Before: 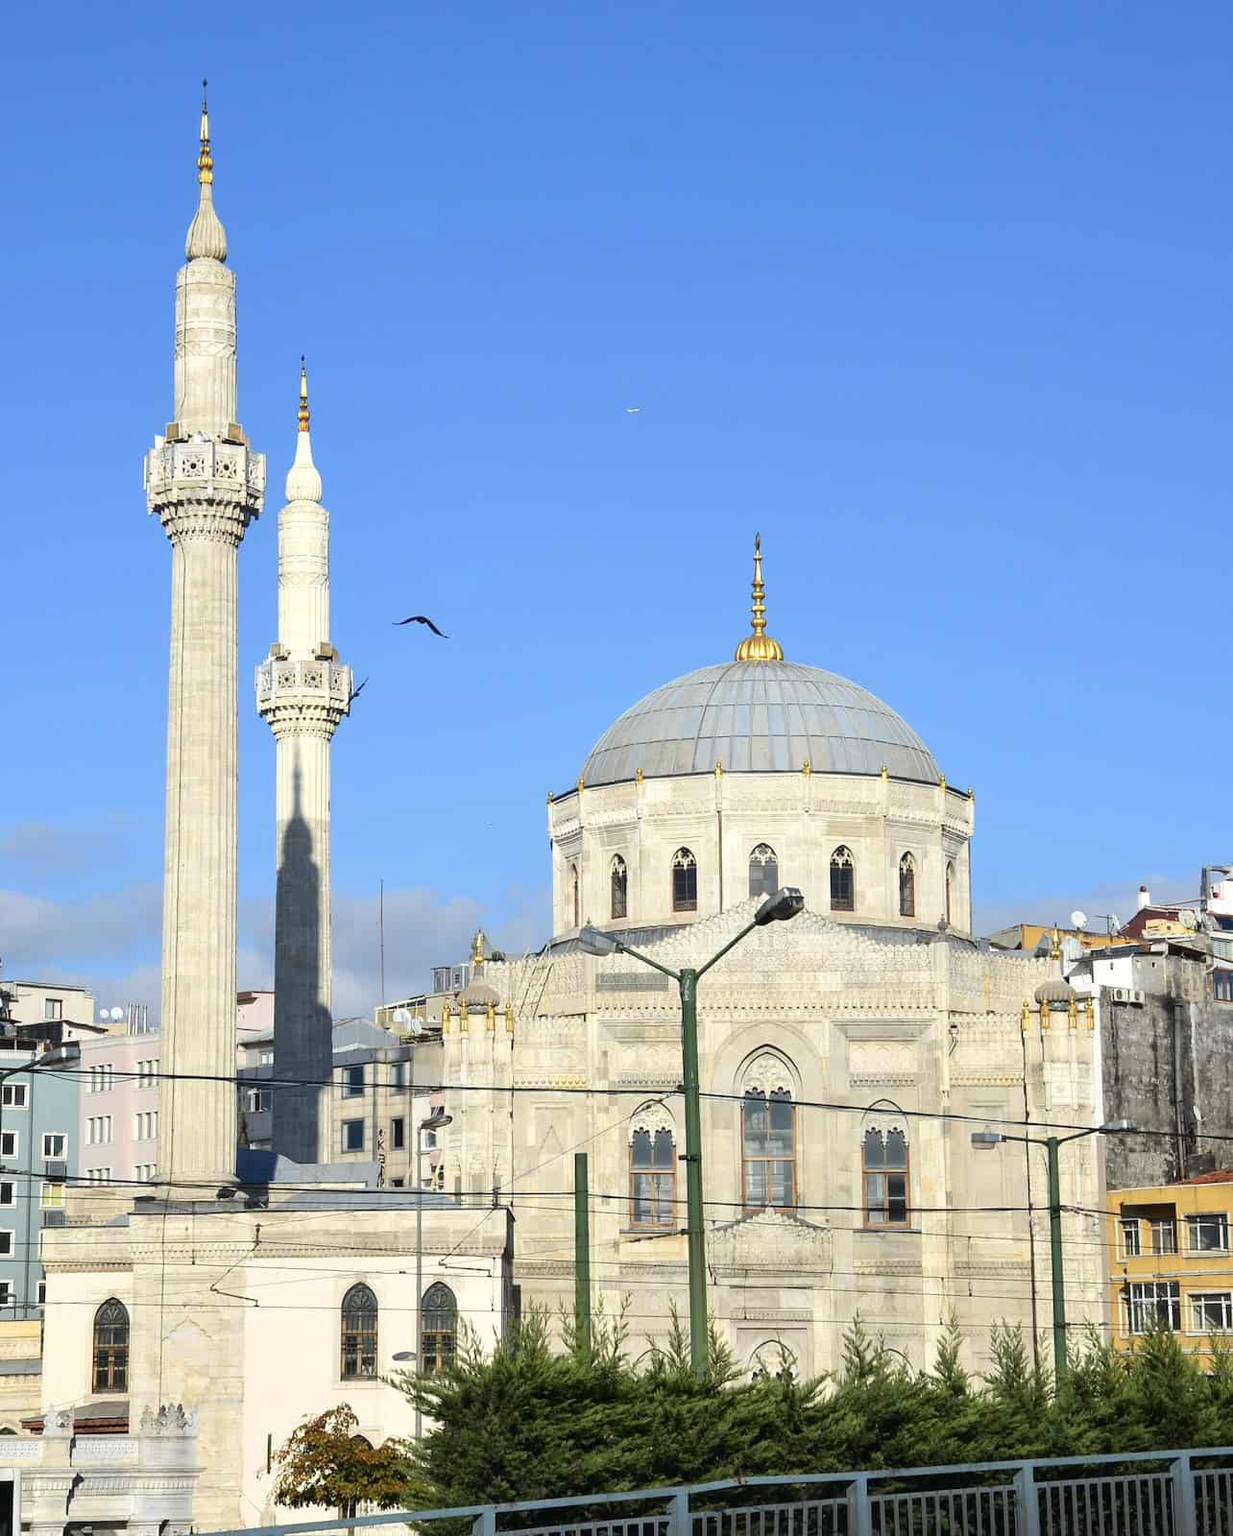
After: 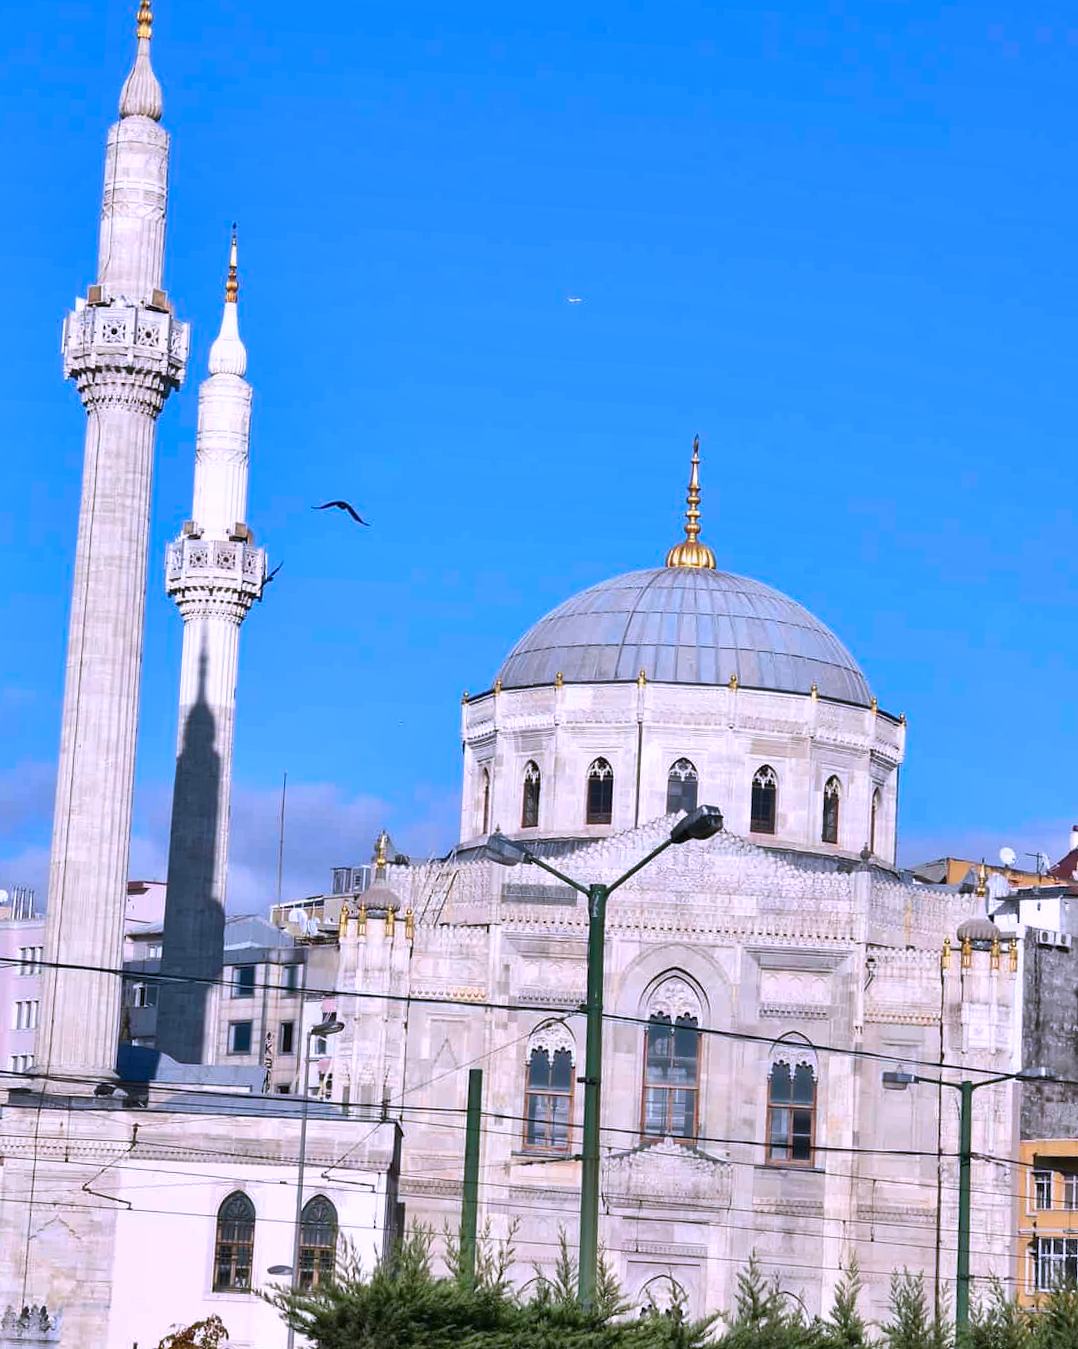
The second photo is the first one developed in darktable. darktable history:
color calibration: illuminant custom, x 0.368, y 0.373, temperature 4345.78 K
shadows and highlights: low approximation 0.01, soften with gaussian
color correction: highlights a* 15.29, highlights b* -20.39
crop and rotate: angle -3.31°, left 5.358%, top 5.177%, right 4.732%, bottom 4.588%
